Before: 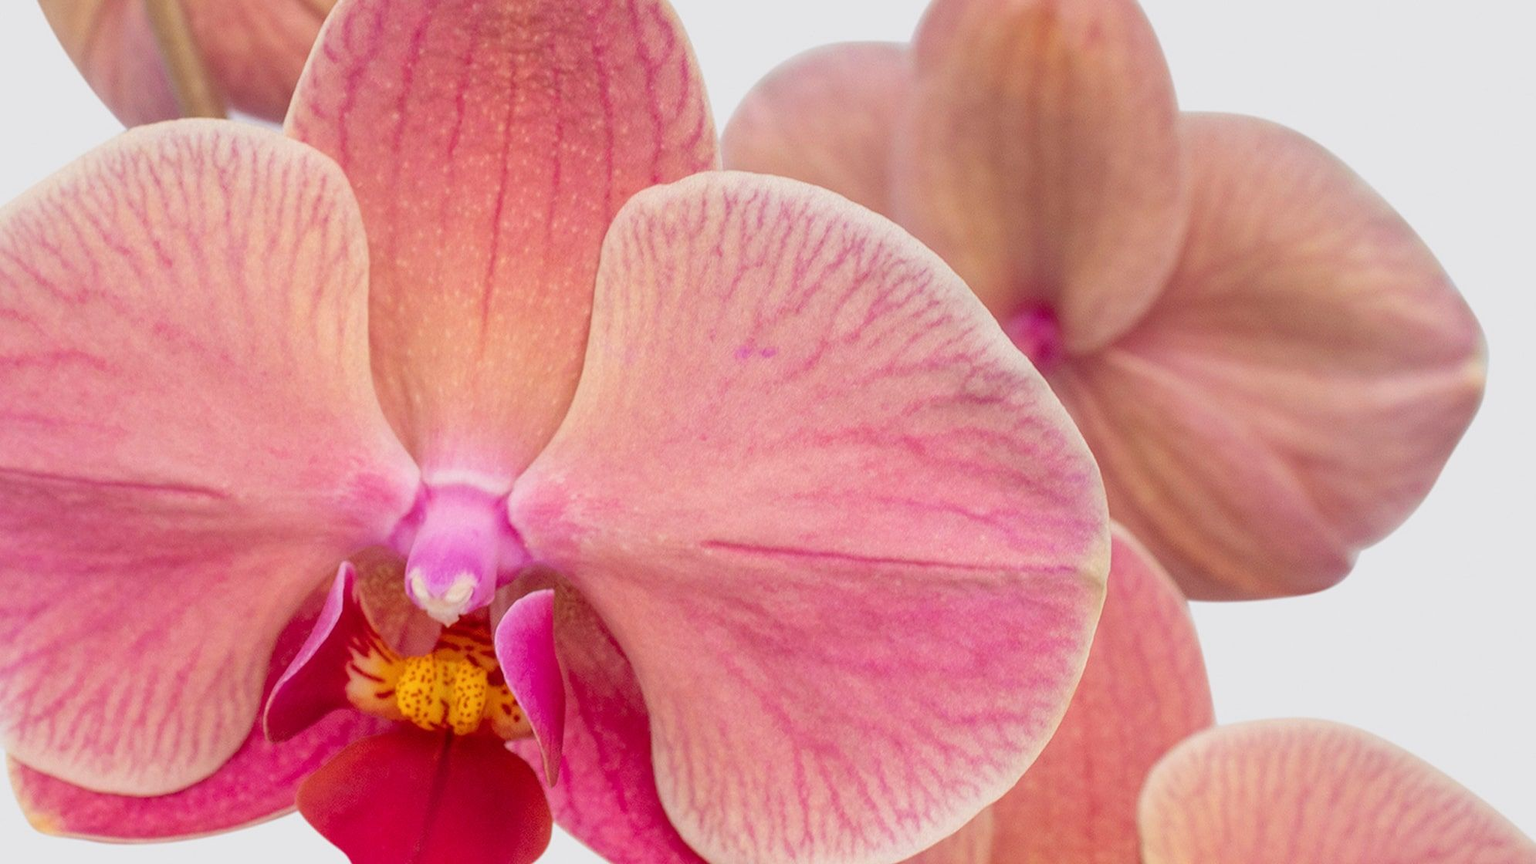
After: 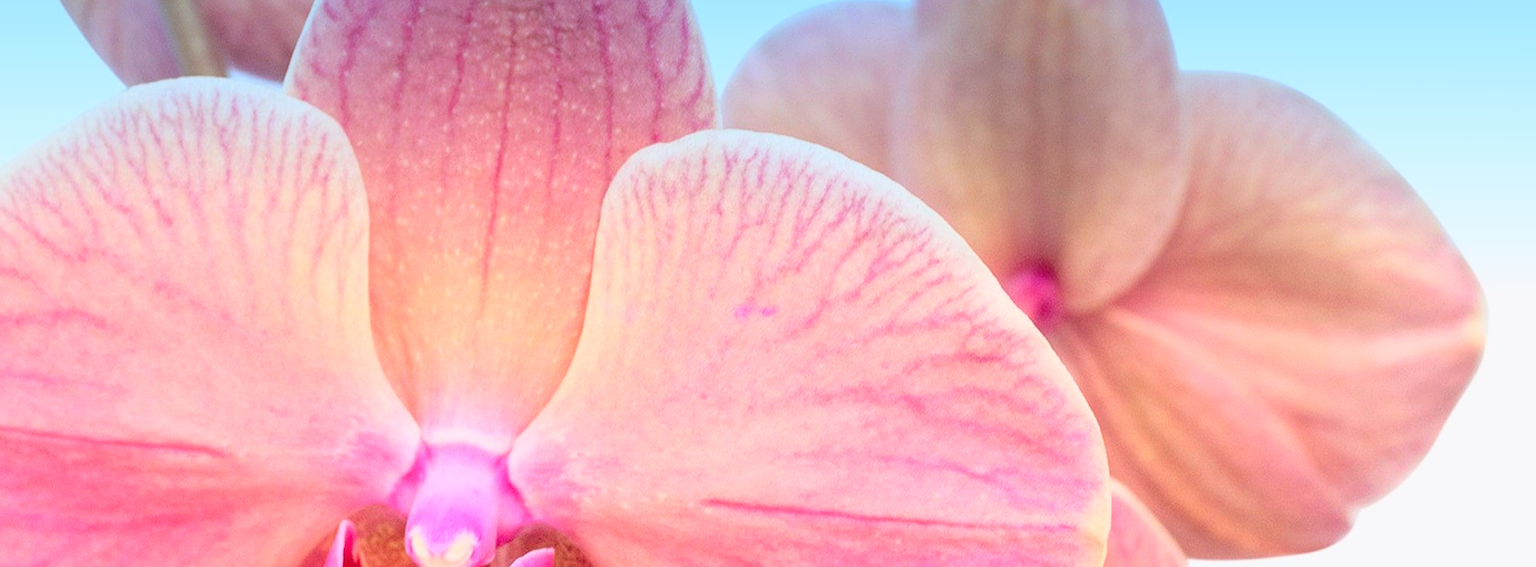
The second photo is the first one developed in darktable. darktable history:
graduated density: density 2.02 EV, hardness 44%, rotation 0.374°, offset 8.21, hue 208.8°, saturation 97%
base curve: curves: ch0 [(0, 0) (0.028, 0.03) (0.121, 0.232) (0.46, 0.748) (0.859, 0.968) (1, 1)]
crop and rotate: top 4.848%, bottom 29.503%
tone equalizer: on, module defaults
